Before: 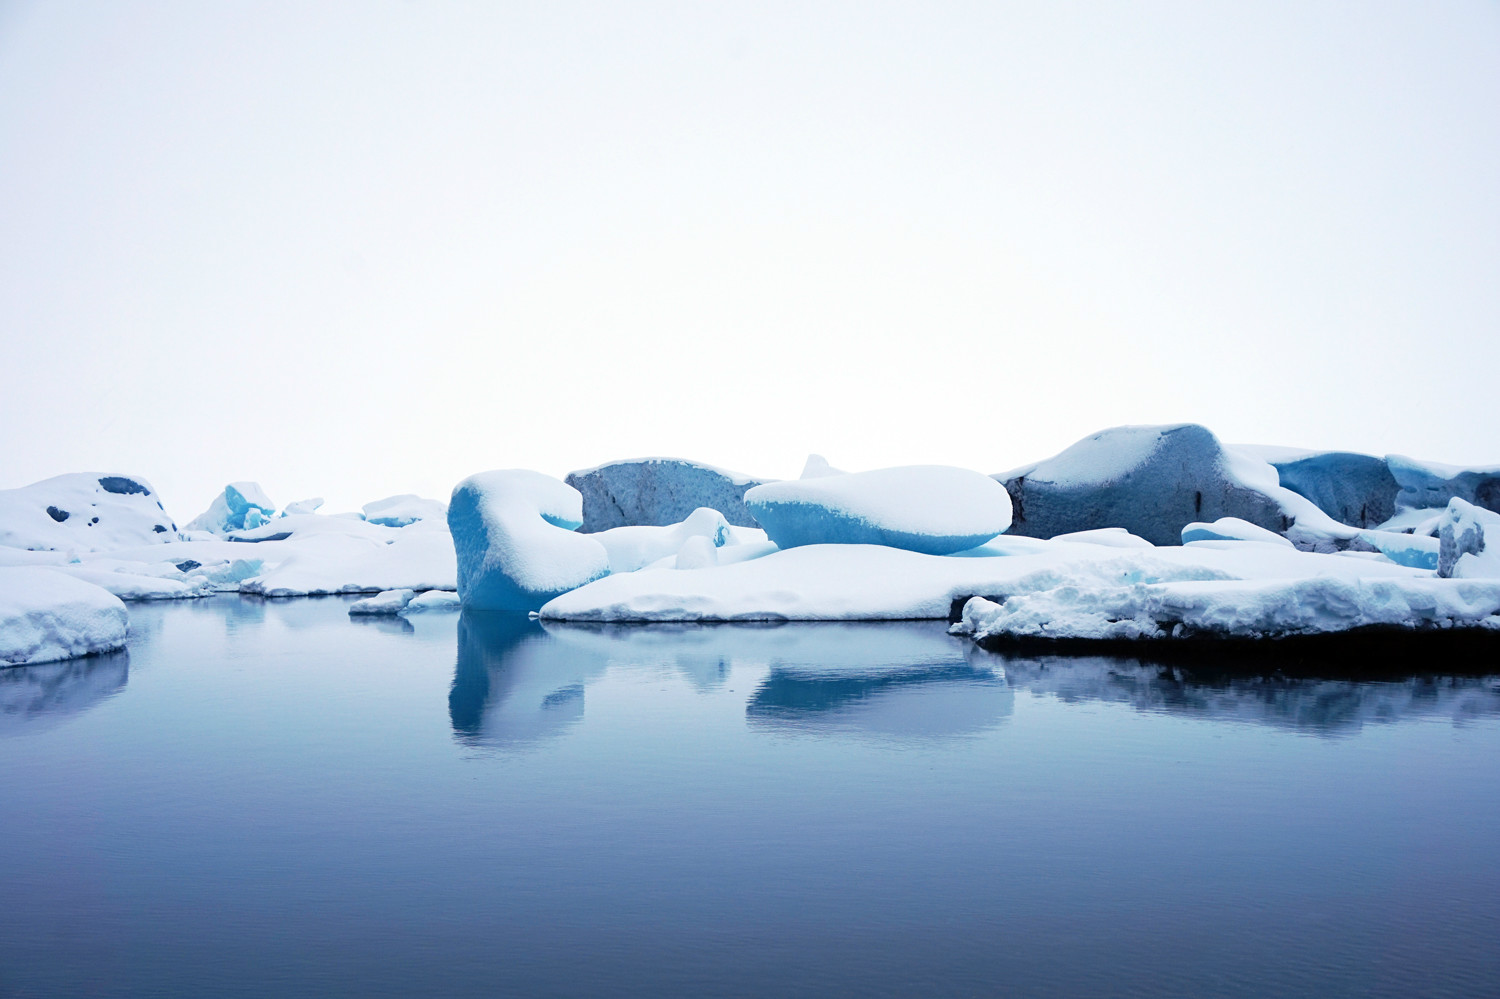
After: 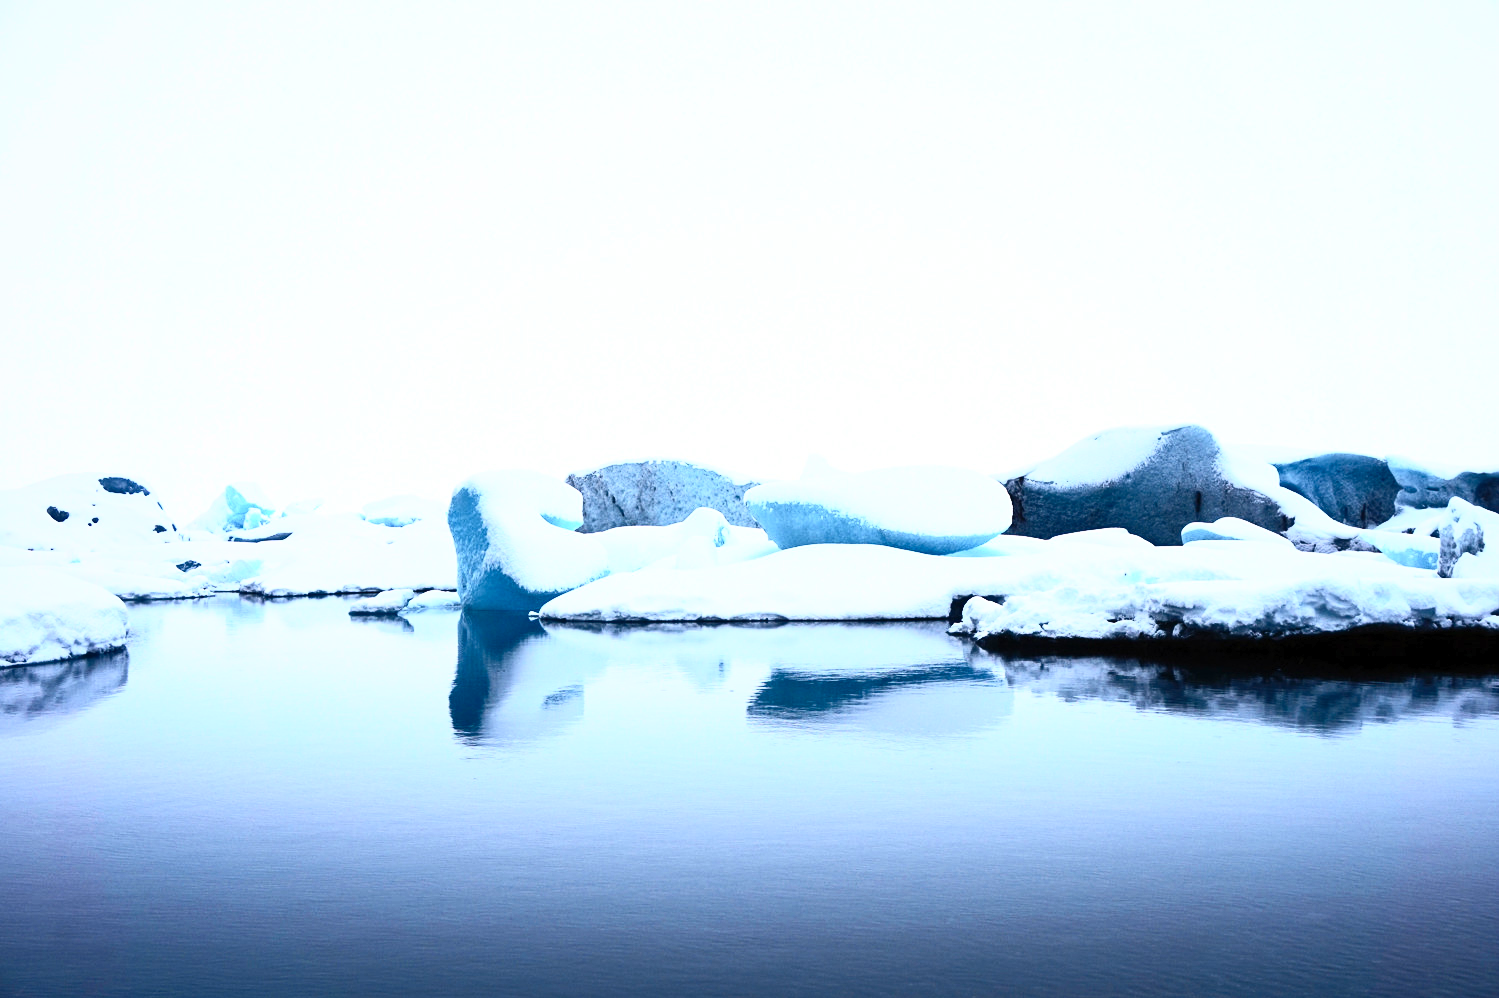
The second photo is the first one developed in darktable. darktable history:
contrast brightness saturation: contrast 0.62, brightness 0.34, saturation 0.14
exposure: compensate highlight preservation false
